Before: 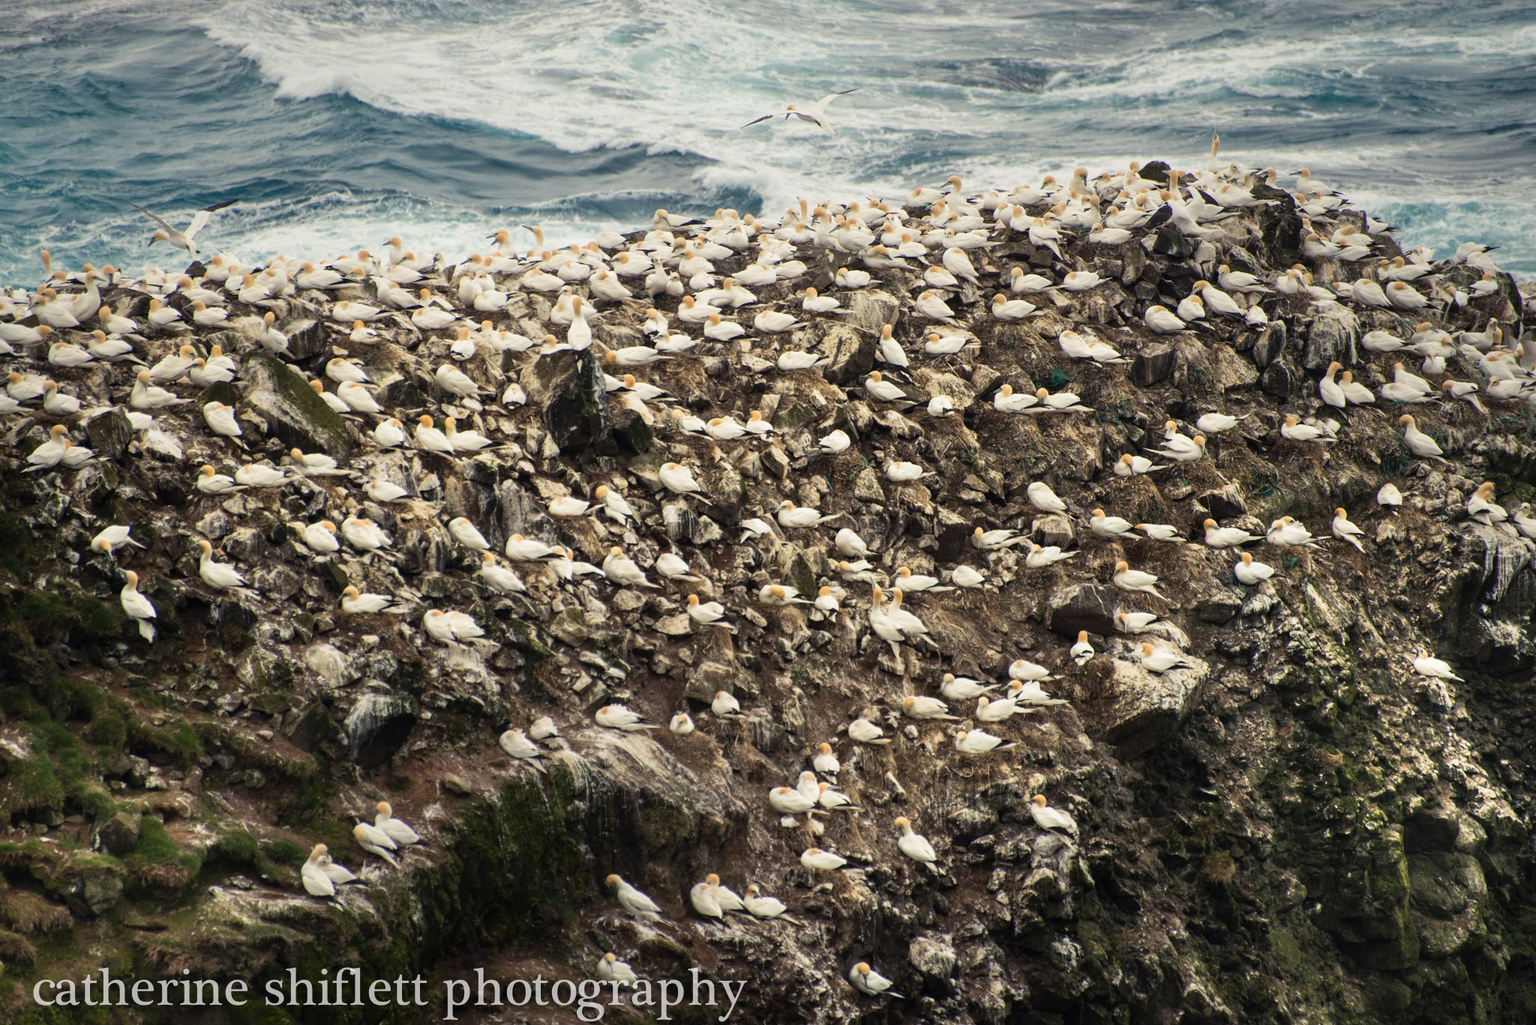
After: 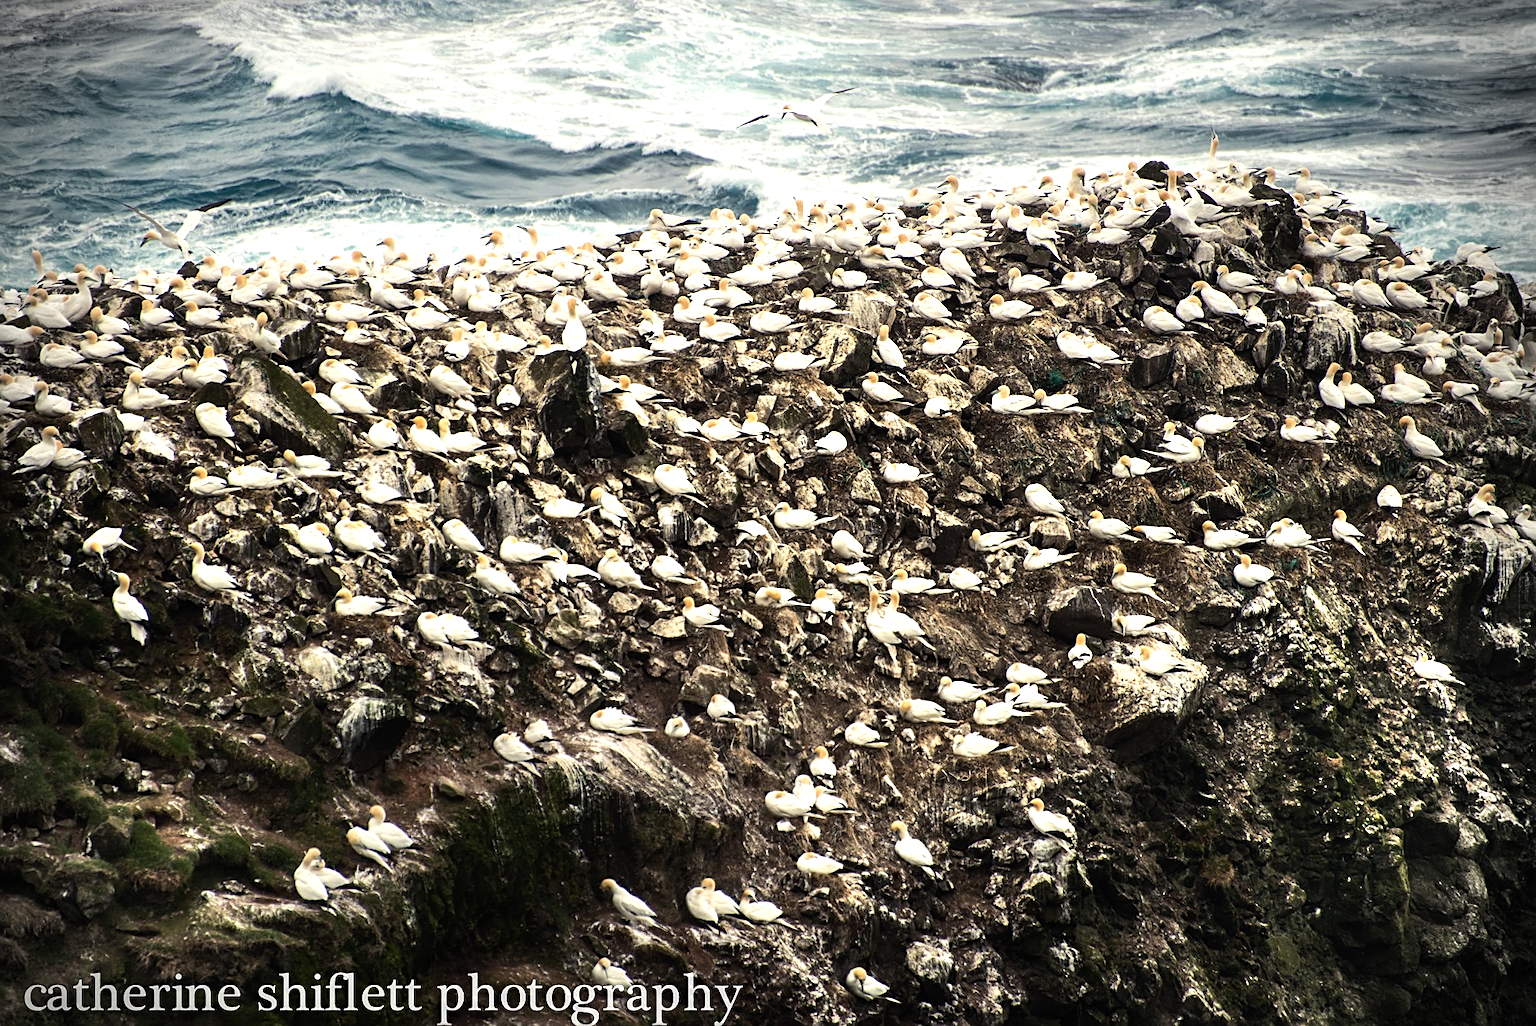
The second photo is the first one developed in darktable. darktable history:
vignetting: fall-off start 88.03%, fall-off radius 24.9%
tone equalizer: -8 EV -0.75 EV, -7 EV -0.7 EV, -6 EV -0.6 EV, -5 EV -0.4 EV, -3 EV 0.4 EV, -2 EV 0.6 EV, -1 EV 0.7 EV, +0 EV 0.75 EV, edges refinement/feathering 500, mask exposure compensation -1.57 EV, preserve details no
crop and rotate: left 0.614%, top 0.179%, bottom 0.309%
sharpen: on, module defaults
